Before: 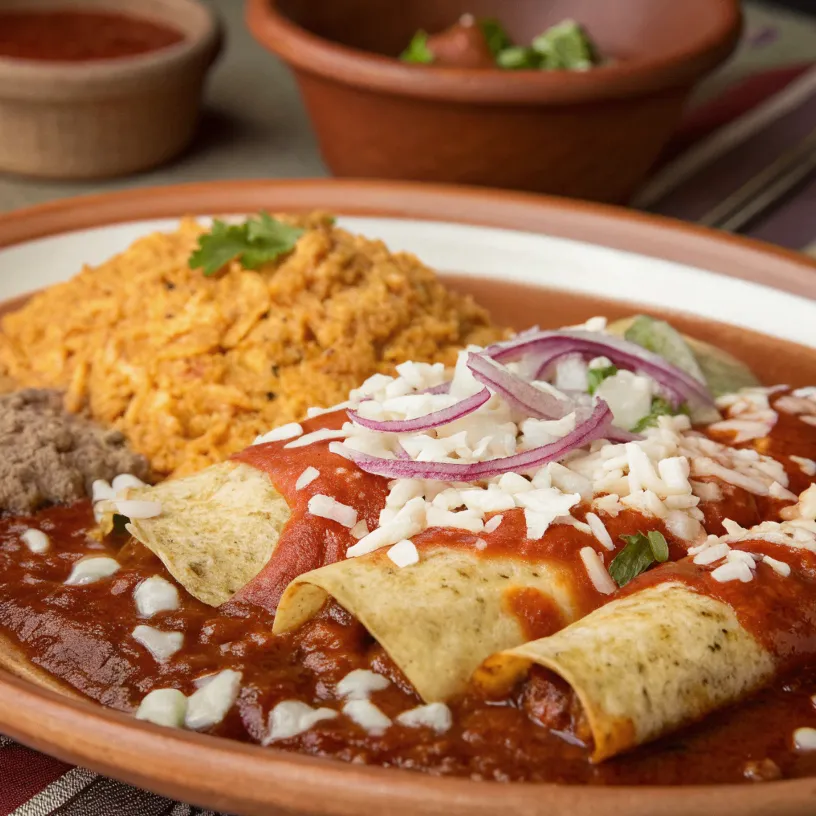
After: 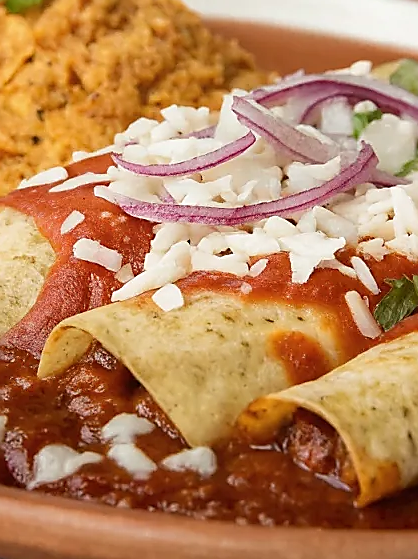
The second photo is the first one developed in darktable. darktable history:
sharpen: radius 1.351, amount 1.238, threshold 0.673
crop and rotate: left 28.843%, top 31.46%, right 19.813%
